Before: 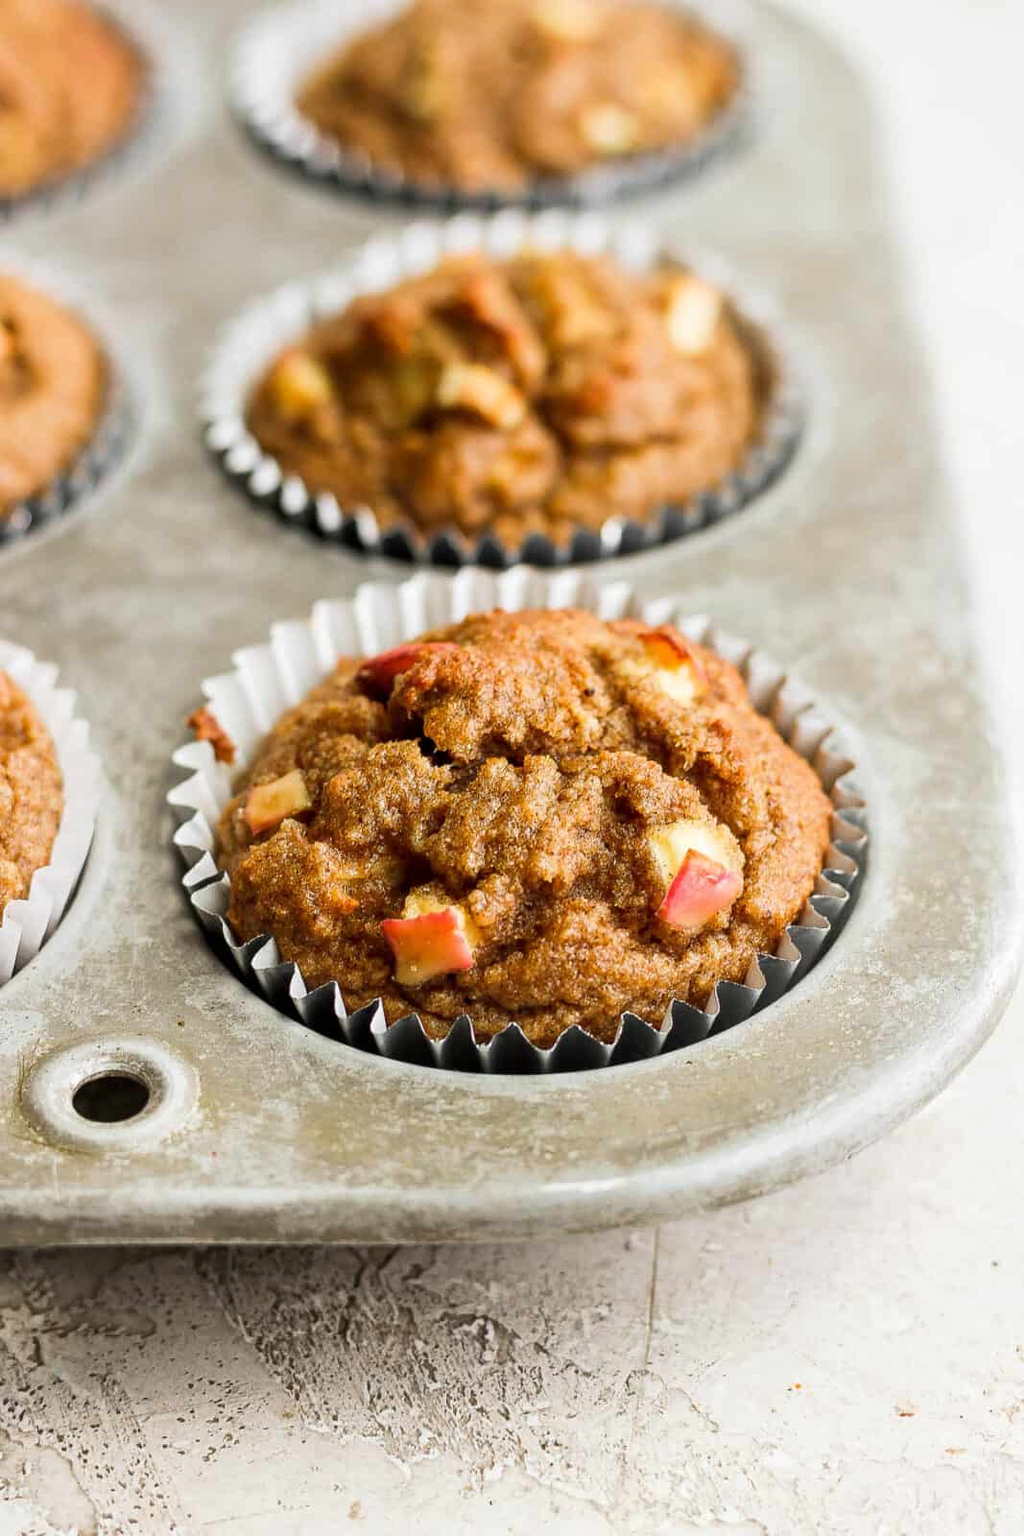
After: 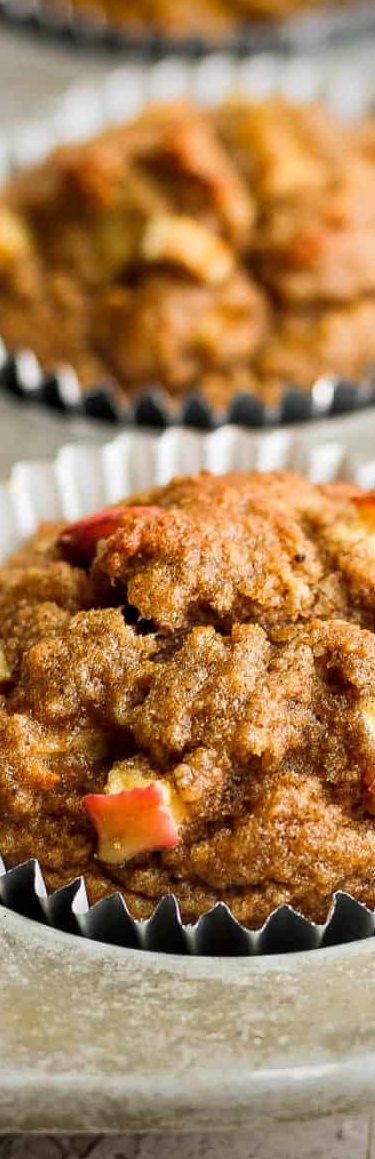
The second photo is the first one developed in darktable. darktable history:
tone equalizer: on, module defaults
white balance: red 1, blue 1
vignetting: fall-off start 88.53%, fall-off radius 44.2%, saturation 0.376, width/height ratio 1.161
crop and rotate: left 29.476%, top 10.214%, right 35.32%, bottom 17.333%
